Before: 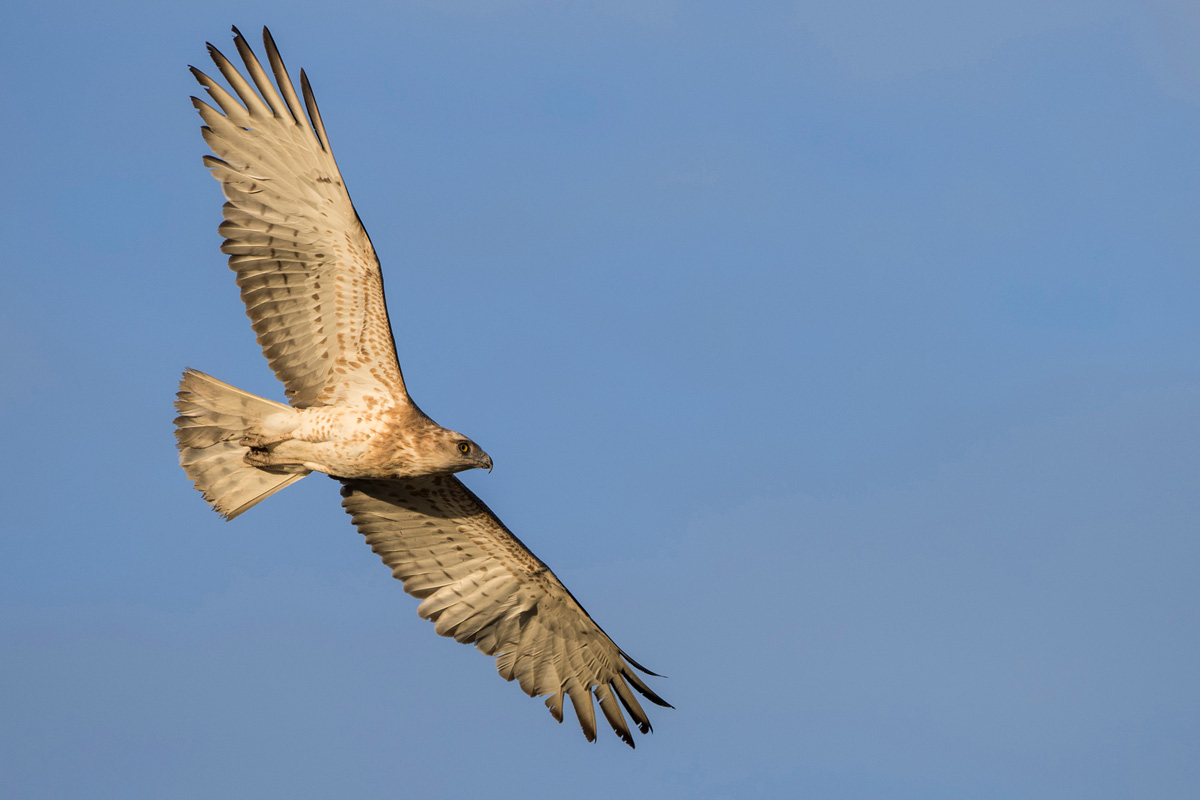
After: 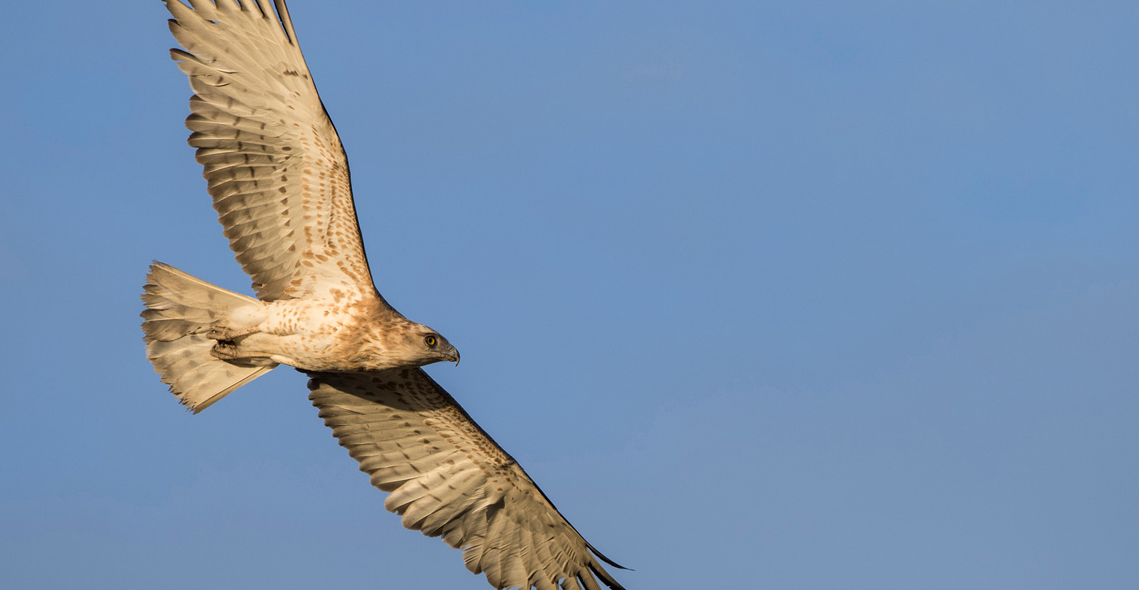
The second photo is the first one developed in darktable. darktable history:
crop and rotate: left 2.808%, top 13.545%, right 2.269%, bottom 12.644%
